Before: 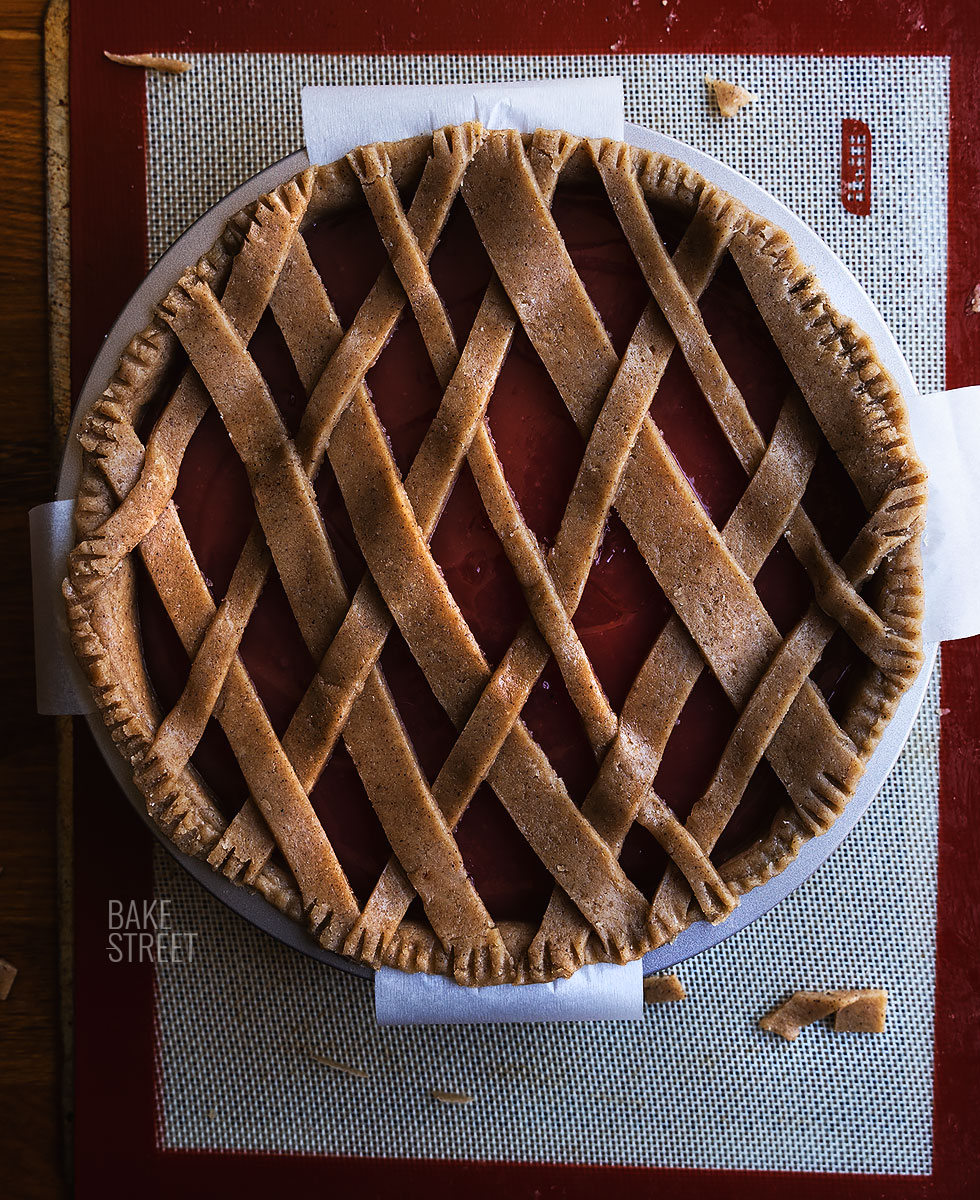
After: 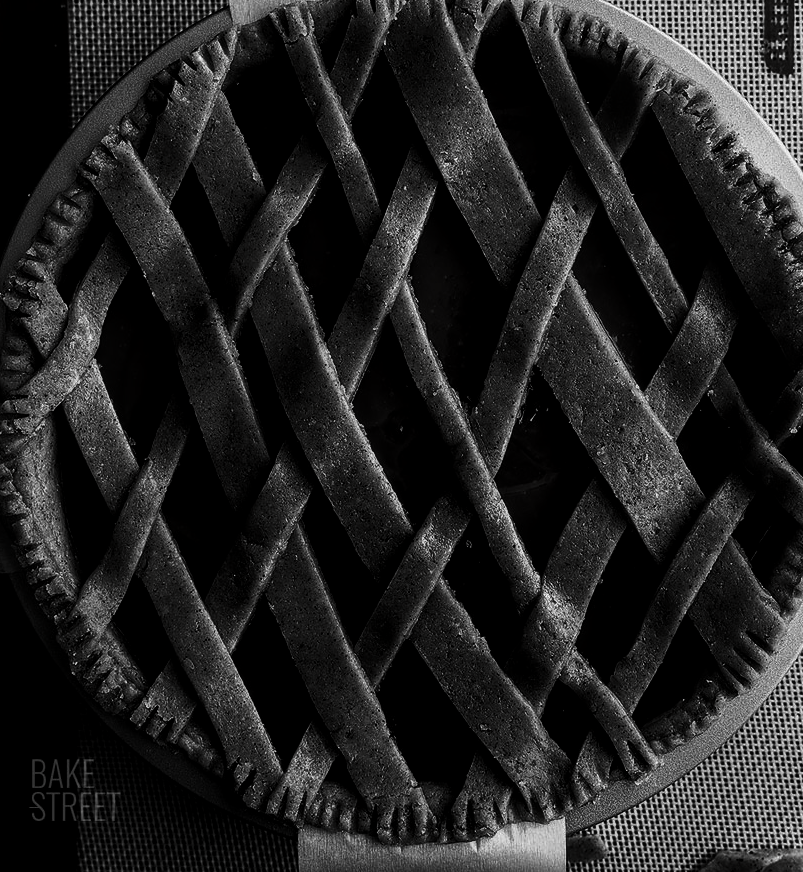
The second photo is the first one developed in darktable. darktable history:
crop: left 7.918%, top 11.825%, right 10.128%, bottom 15.463%
local contrast: on, module defaults
contrast brightness saturation: contrast -0.037, brightness -0.602, saturation -0.993
color zones: curves: ch0 [(0, 0.48) (0.209, 0.398) (0.305, 0.332) (0.429, 0.493) (0.571, 0.5) (0.714, 0.5) (0.857, 0.5) (1, 0.48)]; ch1 [(0, 0.736) (0.143, 0.625) (0.225, 0.371) (0.429, 0.256) (0.571, 0.241) (0.714, 0.213) (0.857, 0.48) (1, 0.736)]; ch2 [(0, 0.448) (0.143, 0.498) (0.286, 0.5) (0.429, 0.5) (0.571, 0.5) (0.714, 0.5) (0.857, 0.5) (1, 0.448)]
